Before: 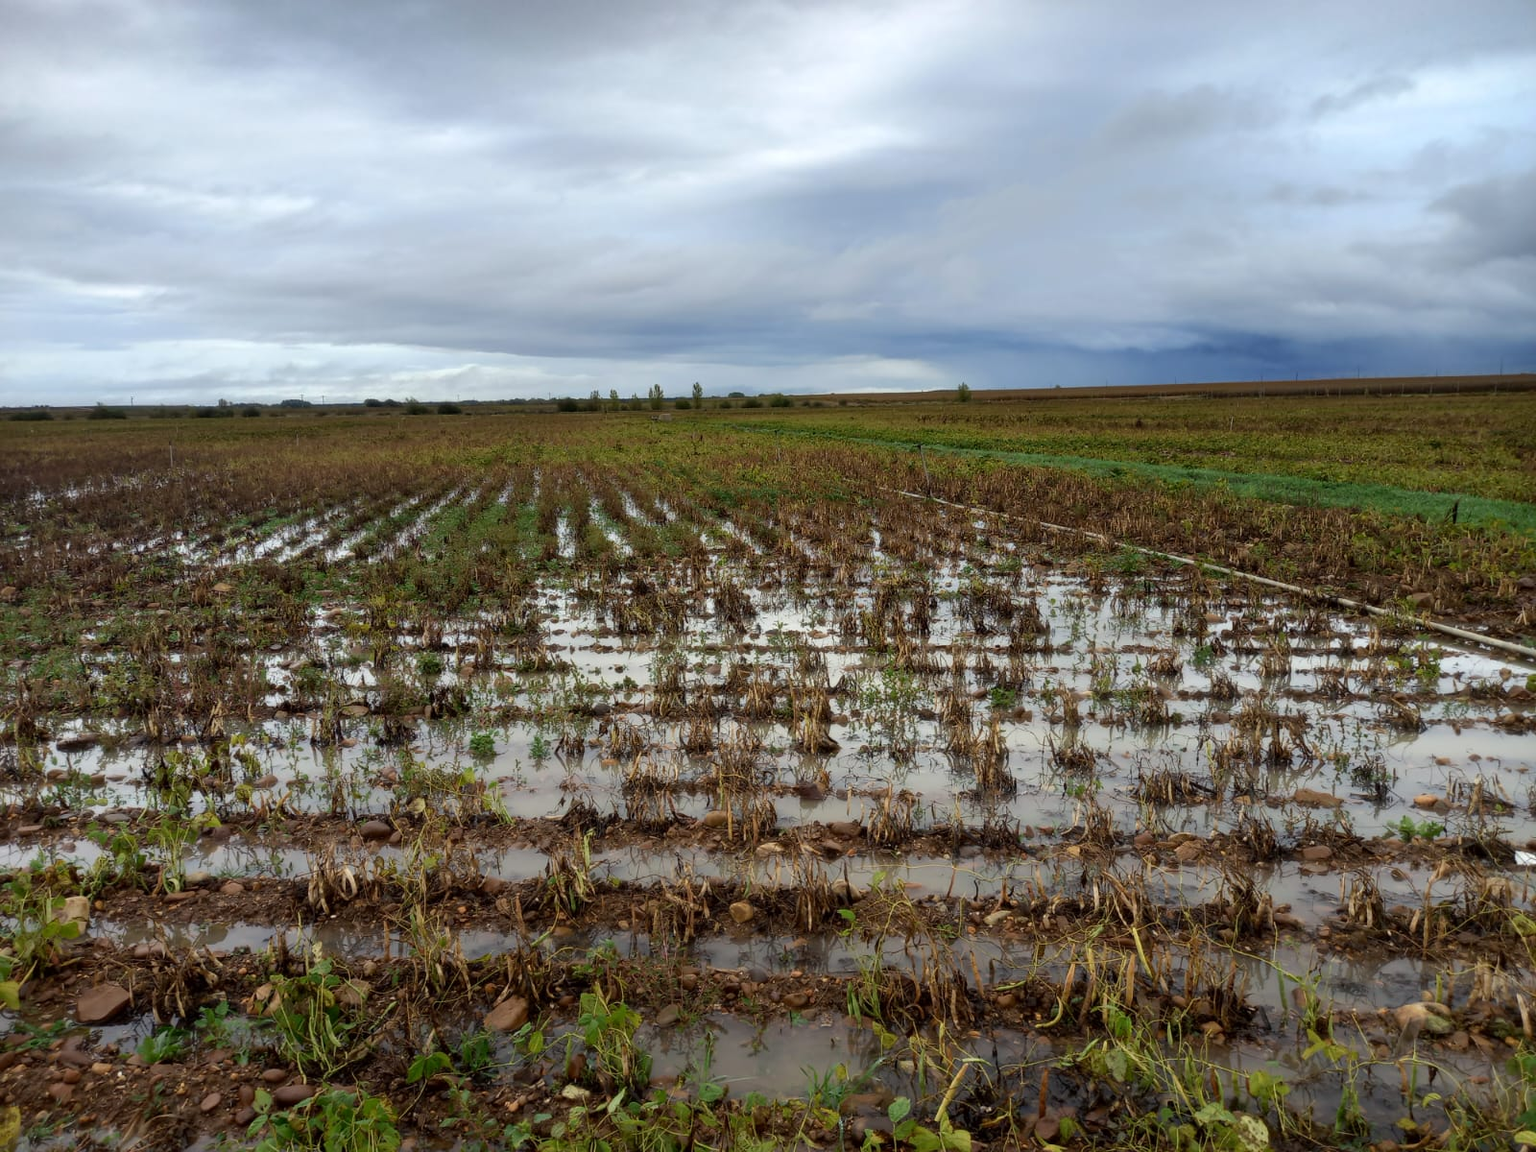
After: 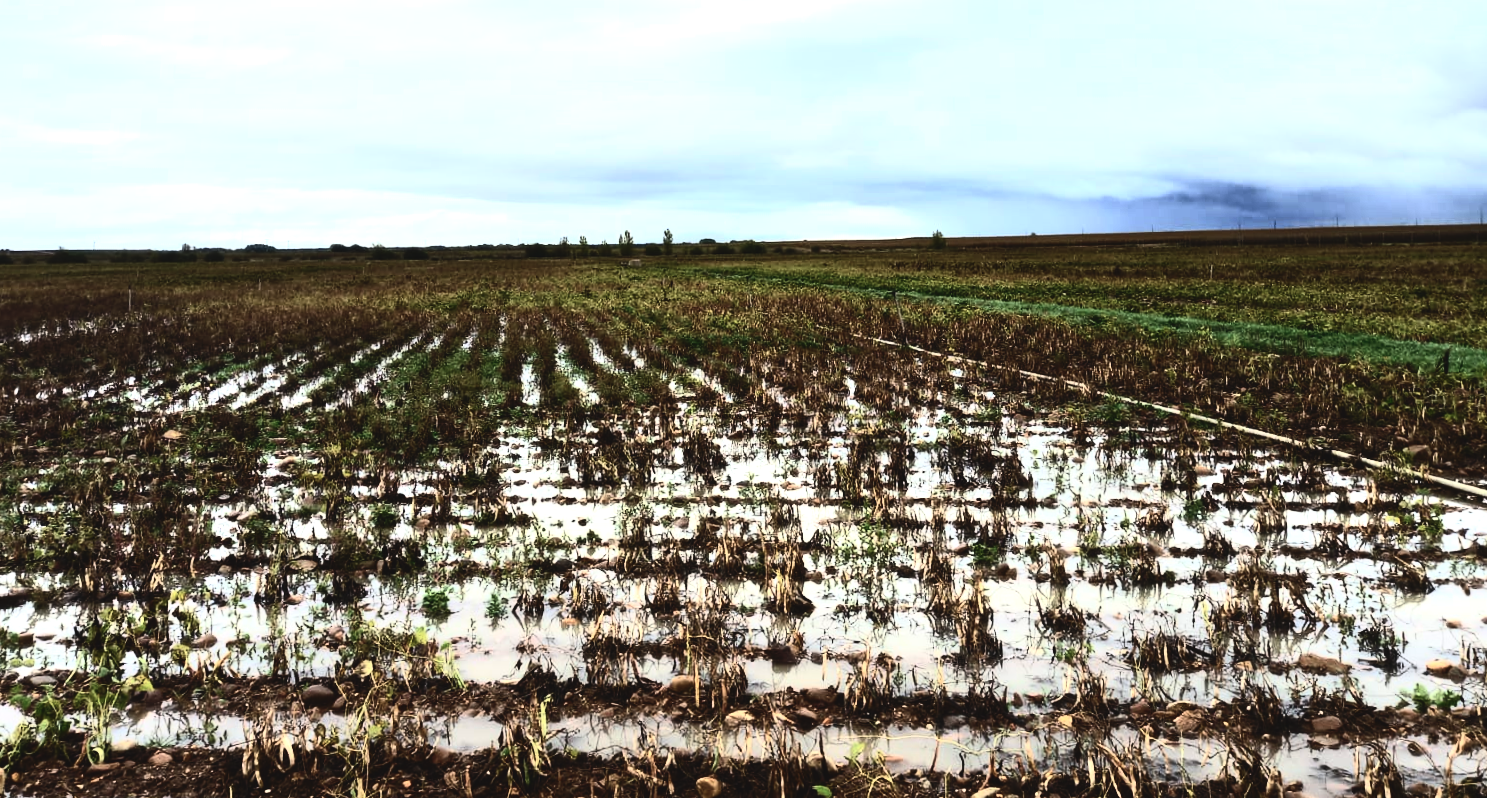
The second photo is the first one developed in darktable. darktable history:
rgb curve: curves: ch0 [(0, 0.186) (0.314, 0.284) (0.775, 0.708) (1, 1)], compensate middle gray true, preserve colors none
rotate and perspective: rotation 0.215°, lens shift (vertical) -0.139, crop left 0.069, crop right 0.939, crop top 0.002, crop bottom 0.996
exposure: black level correction 0, exposure 1 EV, compensate exposure bias true, compensate highlight preservation false
crop: top 11.166%, bottom 22.168%
contrast brightness saturation: contrast 0.5, saturation -0.1
